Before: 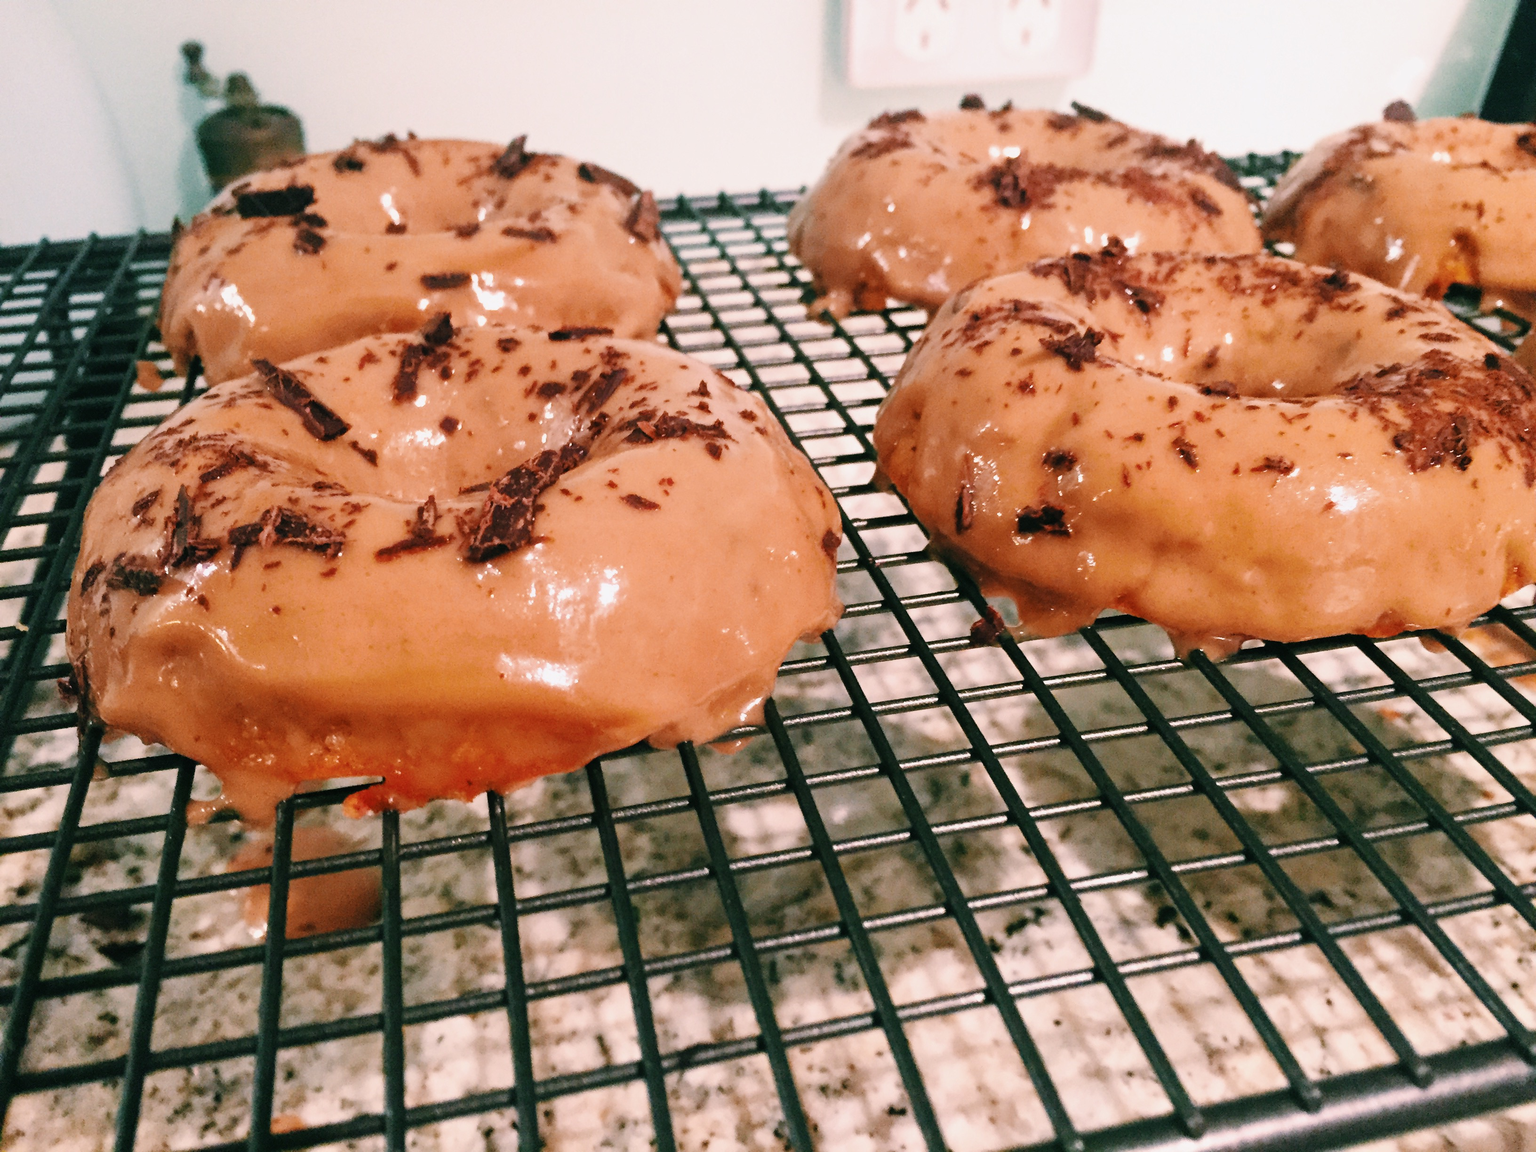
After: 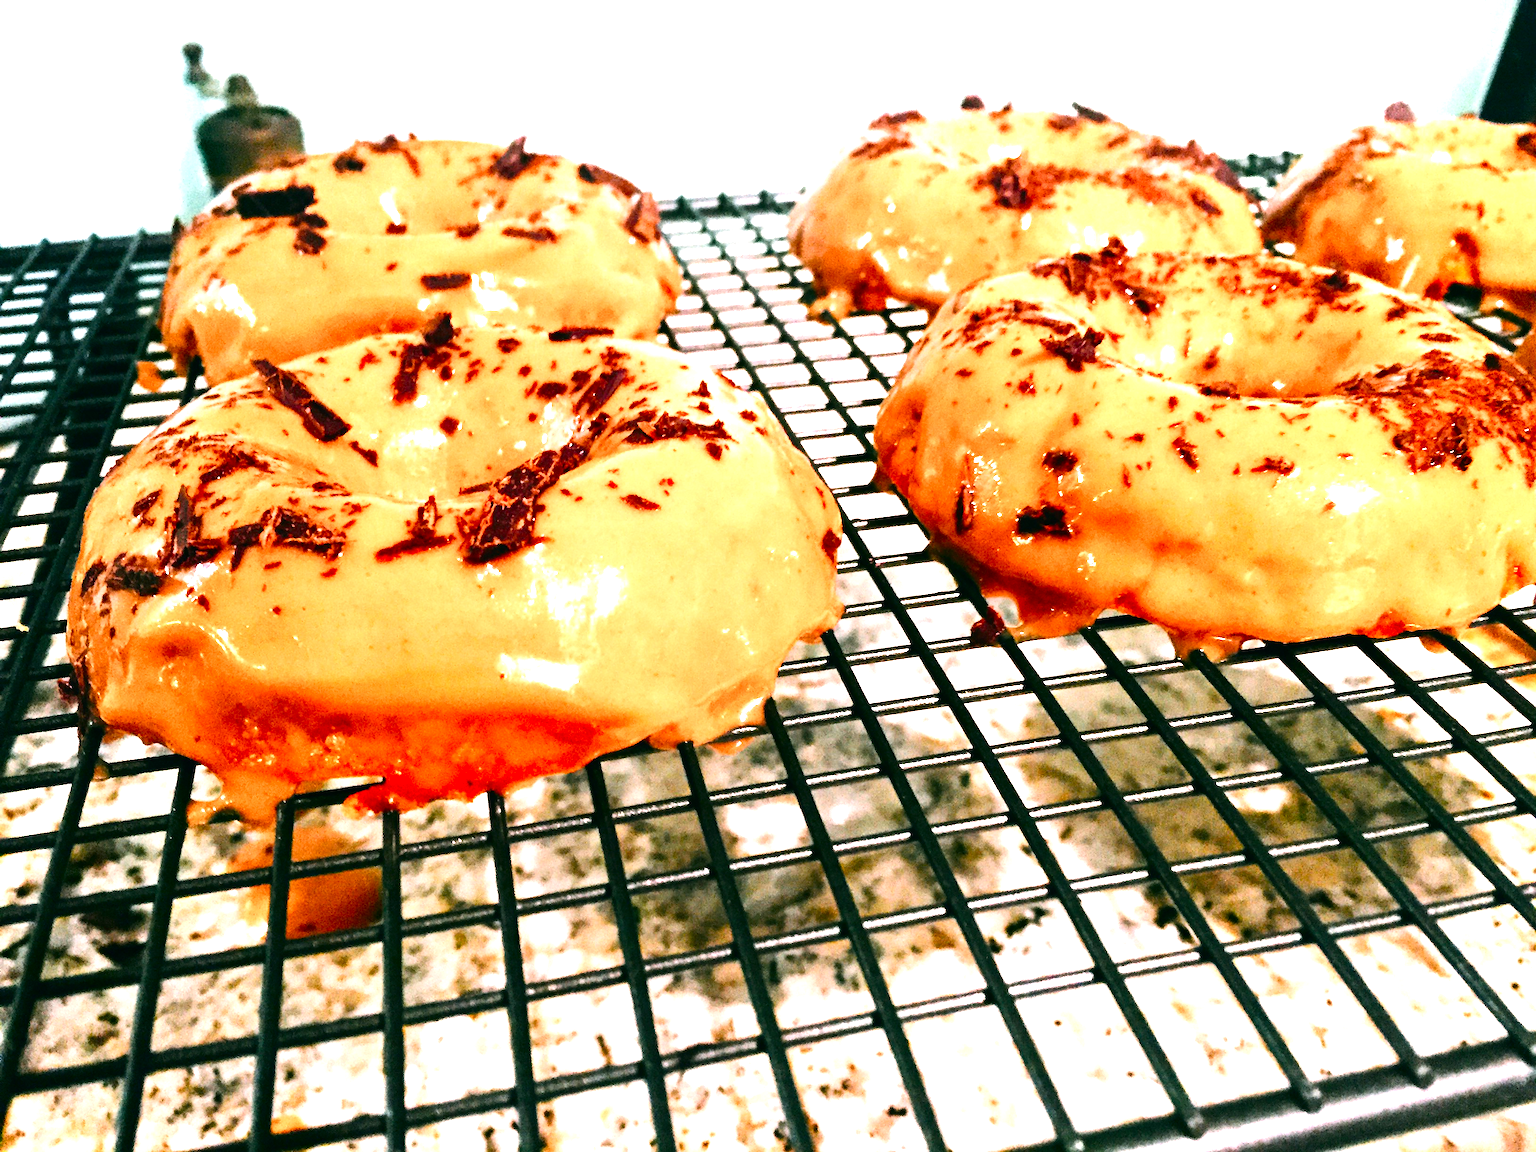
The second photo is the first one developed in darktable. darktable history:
tone curve: curves: ch0 [(0, 0) (0.126, 0.061) (0.338, 0.285) (0.494, 0.518) (0.703, 0.762) (1, 1)]; ch1 [(0, 0) (0.364, 0.322) (0.443, 0.441) (0.5, 0.501) (0.55, 0.578) (1, 1)]; ch2 [(0, 0) (0.44, 0.424) (0.501, 0.499) (0.557, 0.564) (0.613, 0.682) (0.707, 0.746) (1, 1)], color space Lab, independent channels, preserve colors none
levels: levels [0, 0.352, 0.703]
